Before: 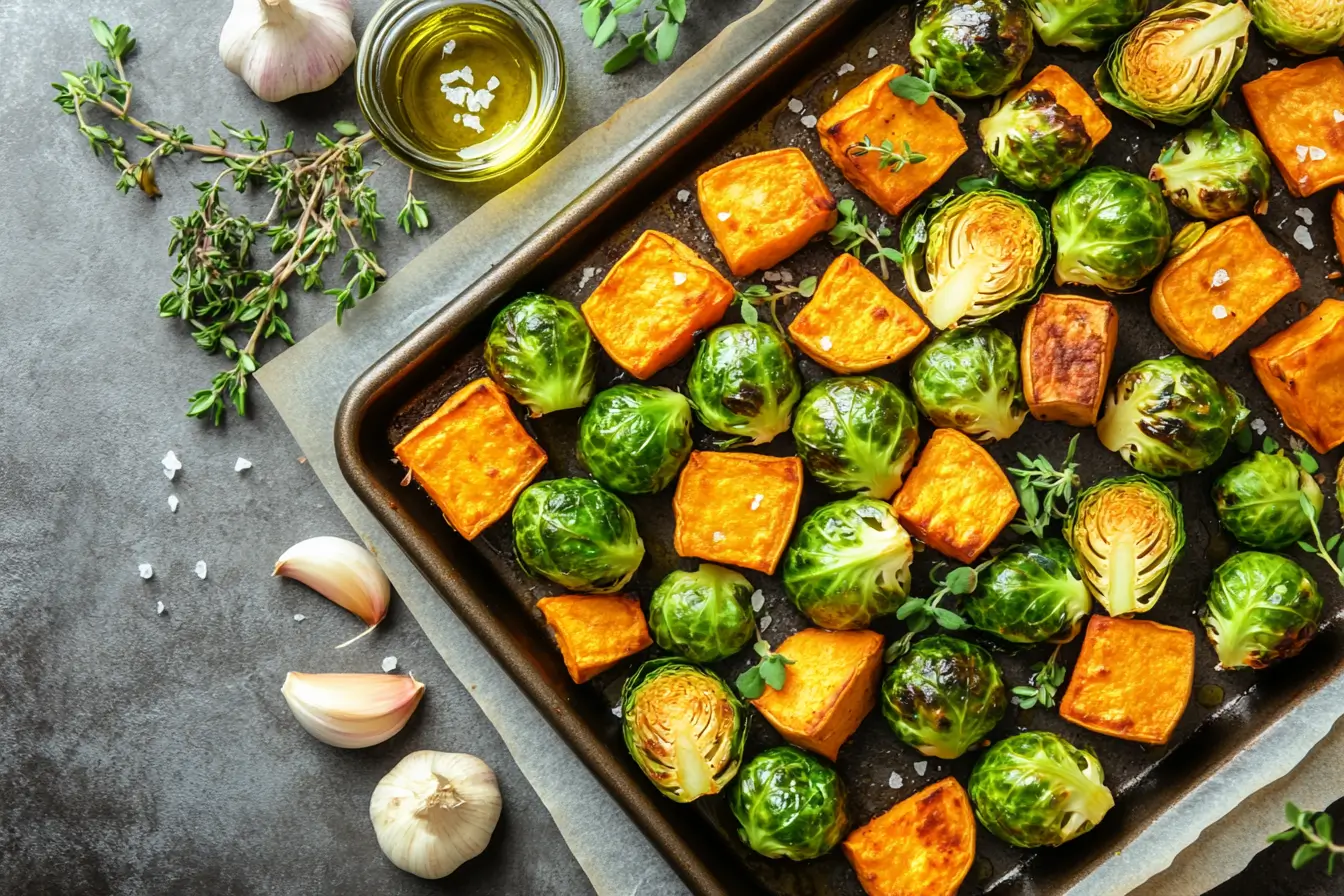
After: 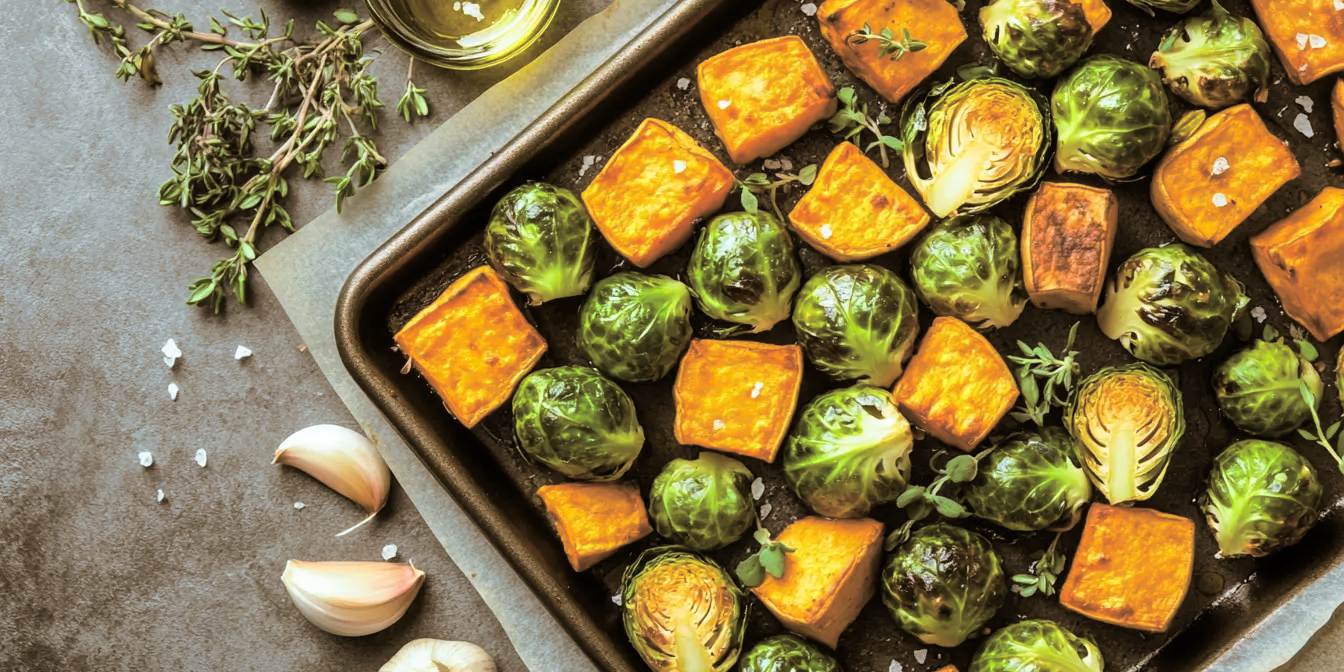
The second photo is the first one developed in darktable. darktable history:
crop and rotate: top 12.5%, bottom 12.5%
white balance: emerald 1
split-toning: shadows › hue 37.98°, highlights › hue 185.58°, balance -55.261
